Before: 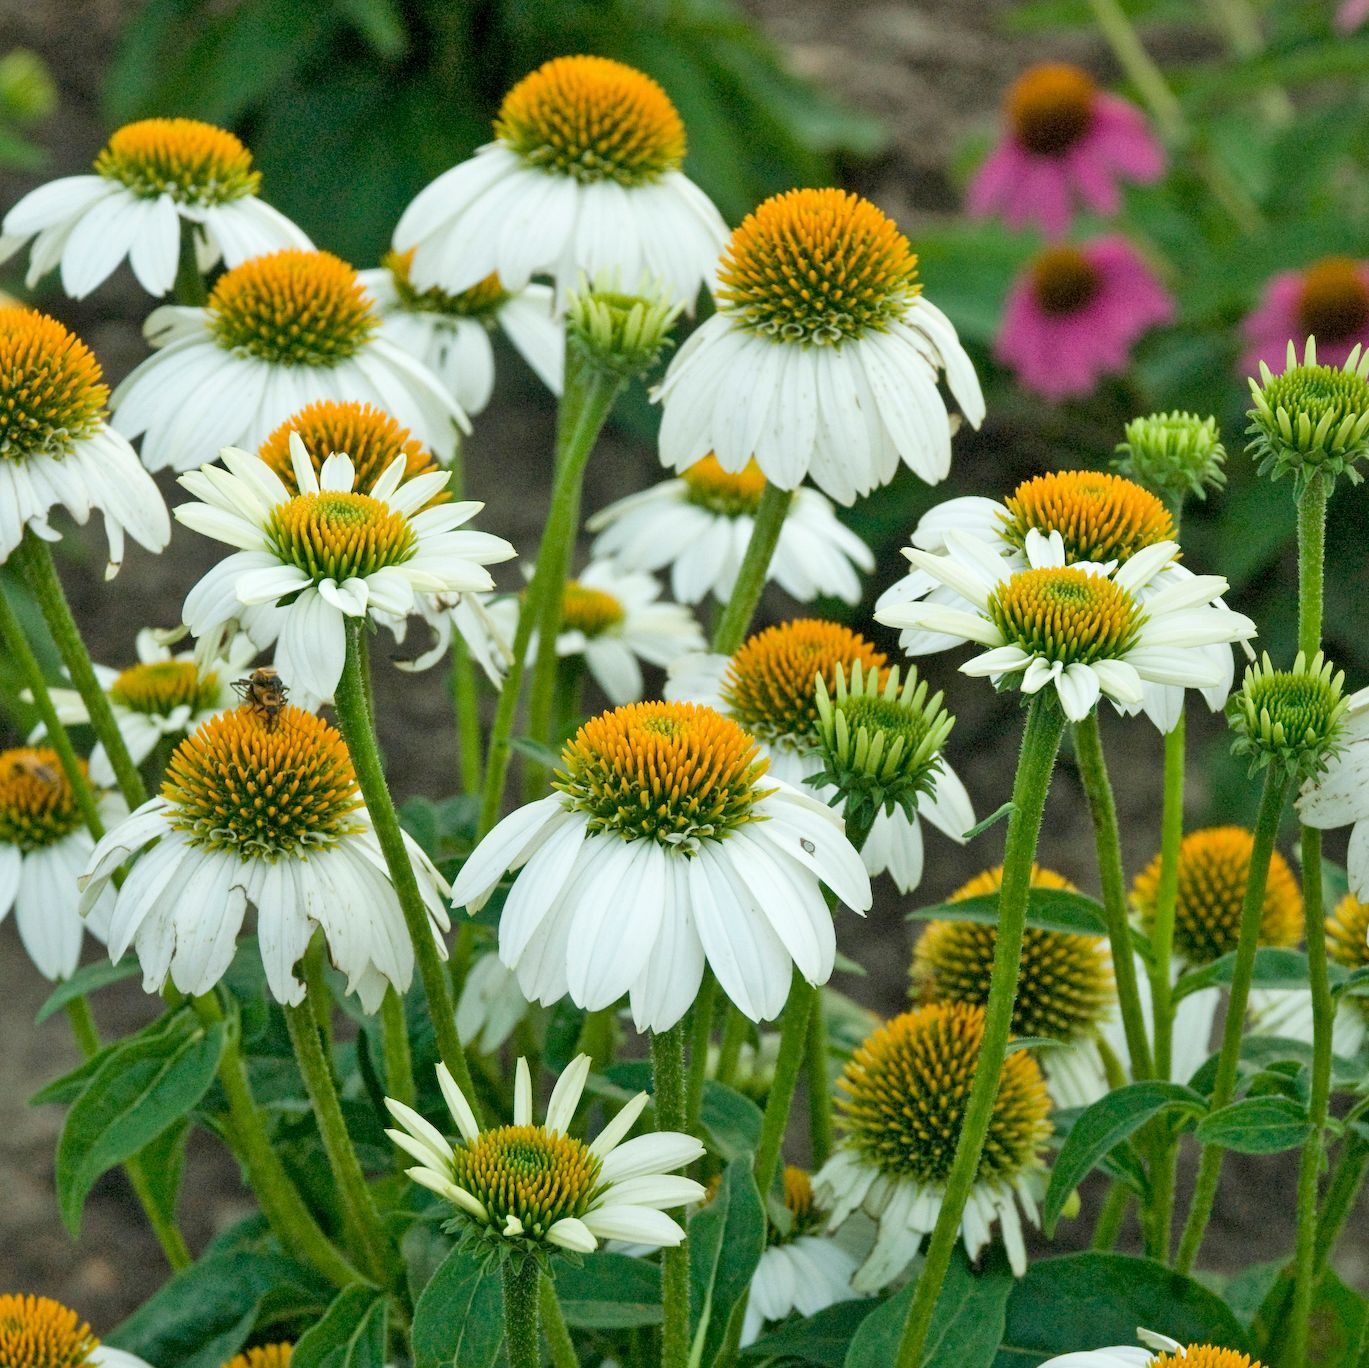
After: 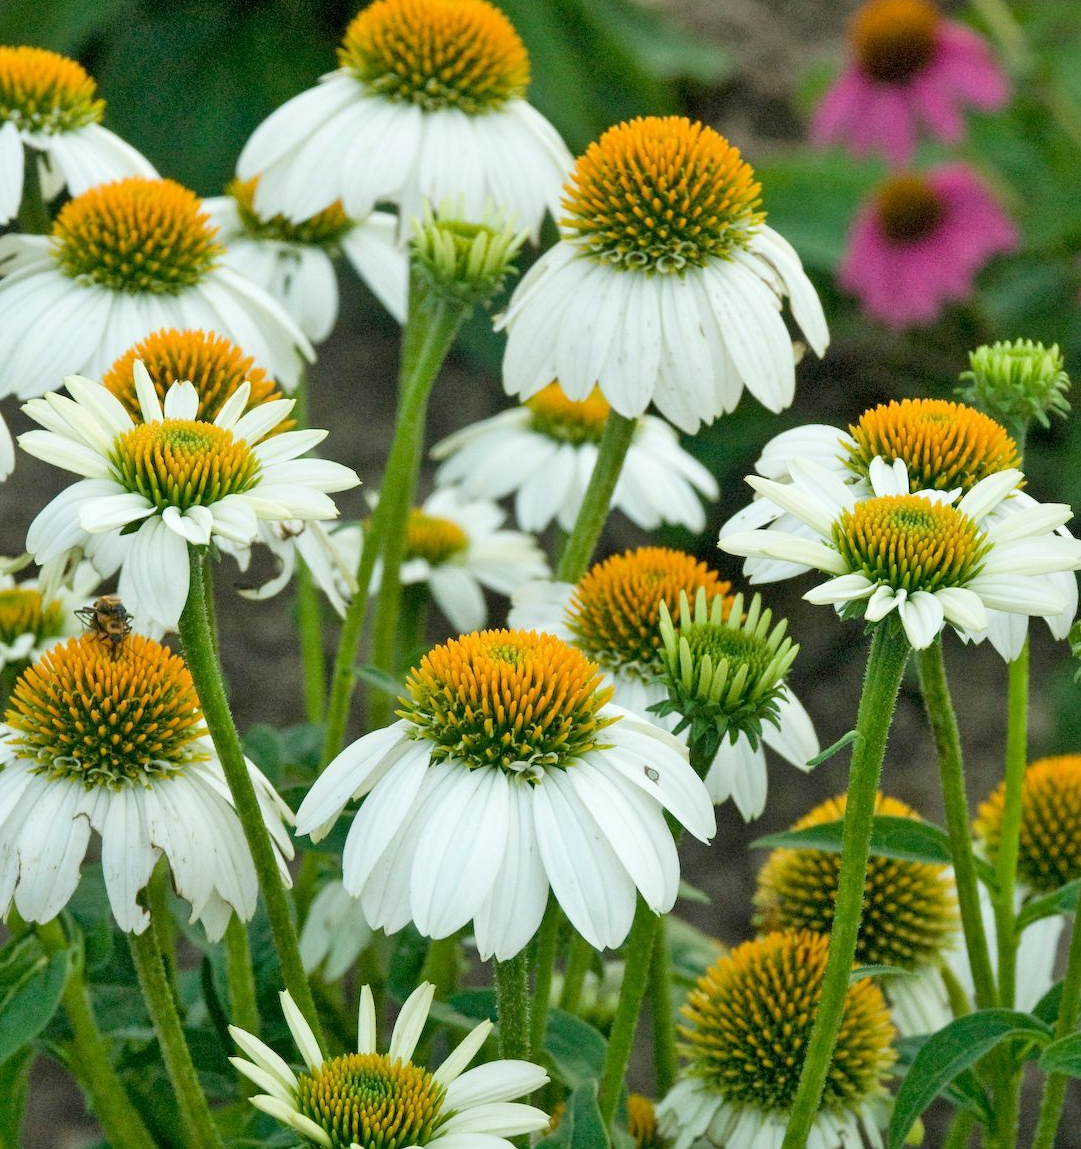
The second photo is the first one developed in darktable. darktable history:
exposure: compensate highlight preservation false
crop: left 11.418%, top 5.281%, right 9.565%, bottom 10.671%
